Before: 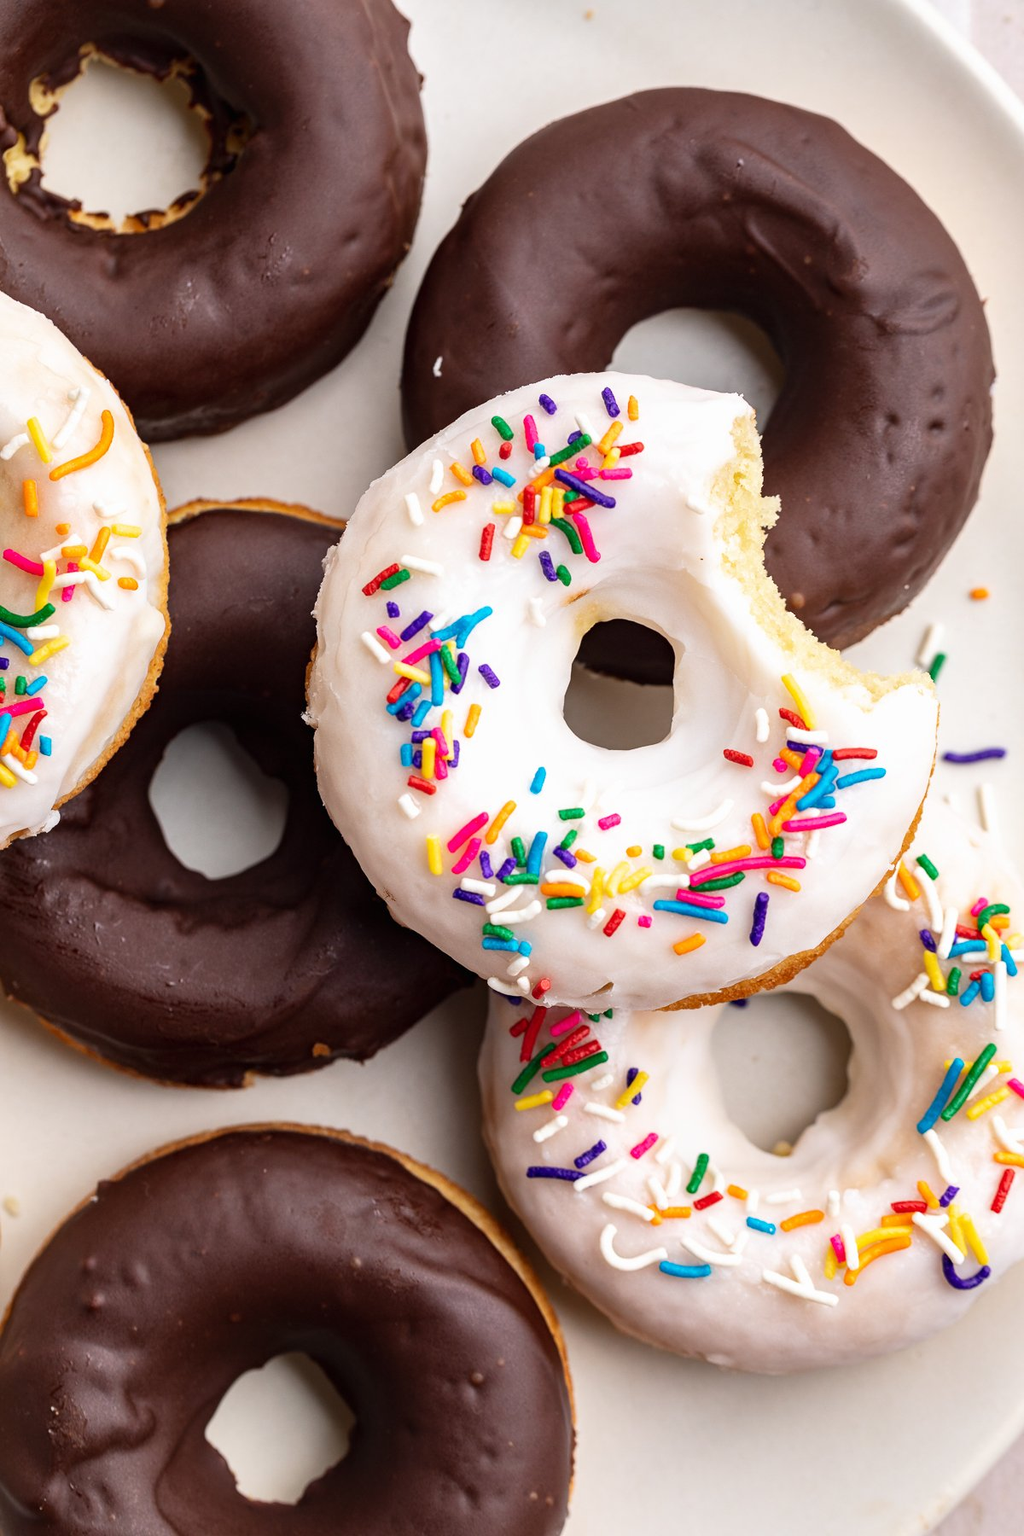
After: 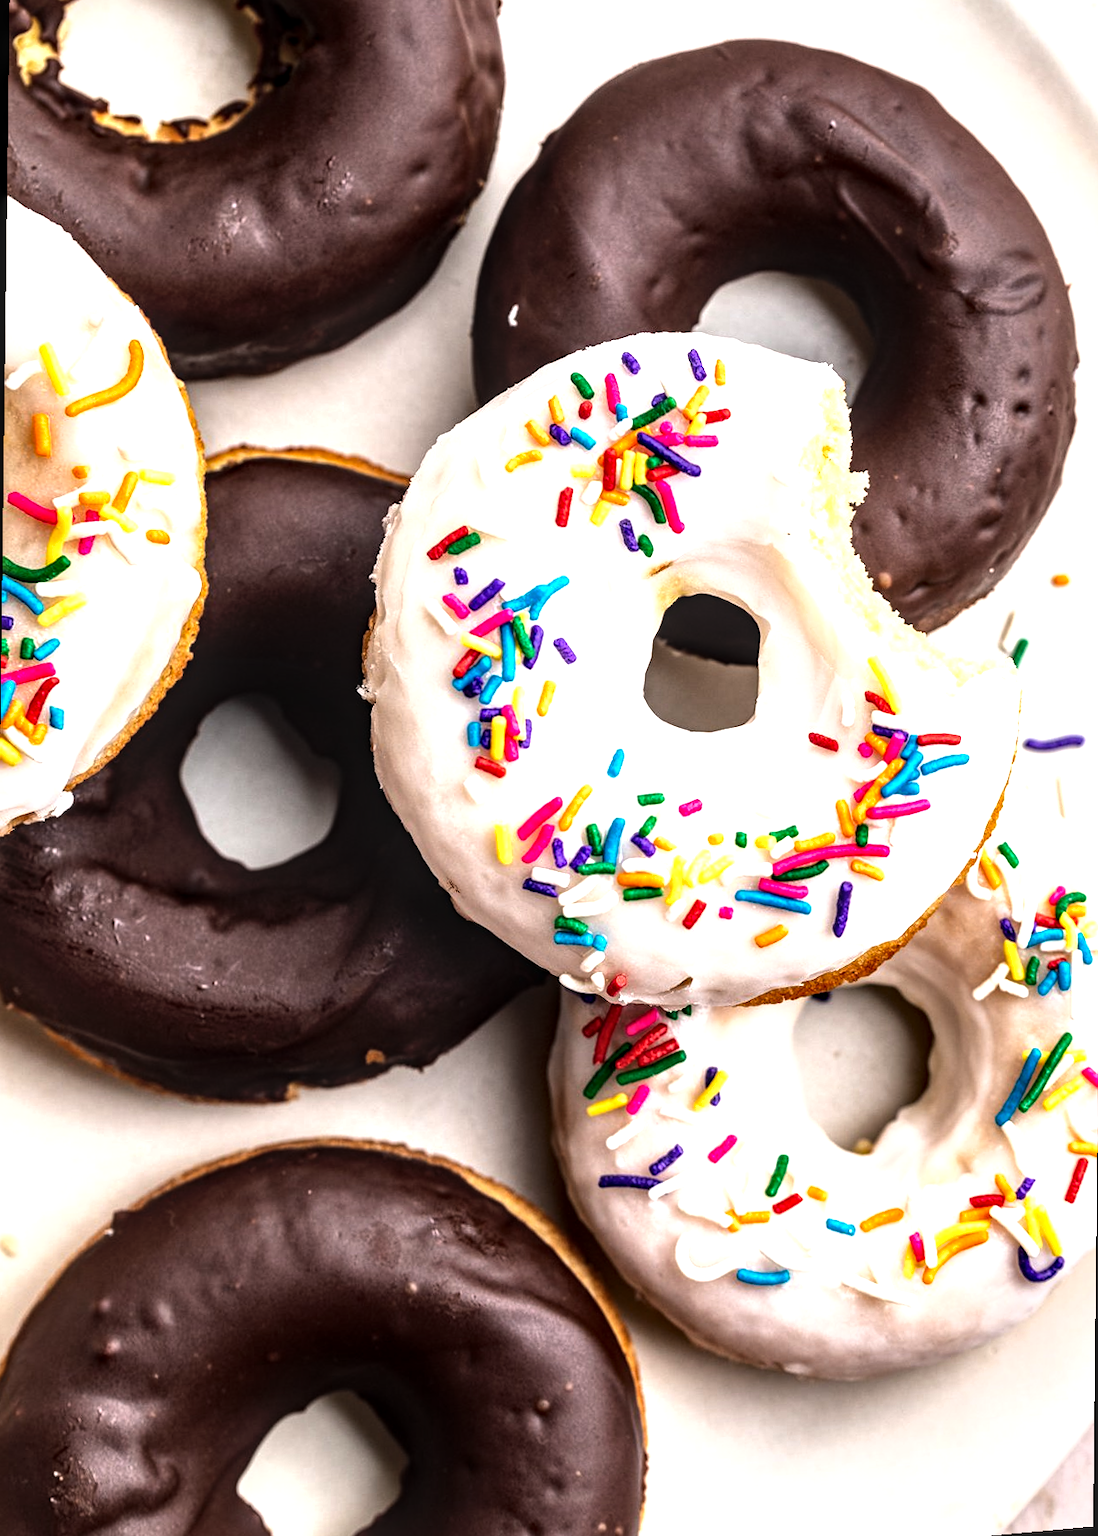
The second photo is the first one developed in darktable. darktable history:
tone equalizer: -8 EV -1.08 EV, -7 EV -1.01 EV, -6 EV -0.867 EV, -5 EV -0.578 EV, -3 EV 0.578 EV, -2 EV 0.867 EV, -1 EV 1.01 EV, +0 EV 1.08 EV, edges refinement/feathering 500, mask exposure compensation -1.57 EV, preserve details no
local contrast: detail 150%
rotate and perspective: rotation 0.679°, lens shift (horizontal) 0.136, crop left 0.009, crop right 0.991, crop top 0.078, crop bottom 0.95
shadows and highlights: shadows 25, white point adjustment -3, highlights -30
